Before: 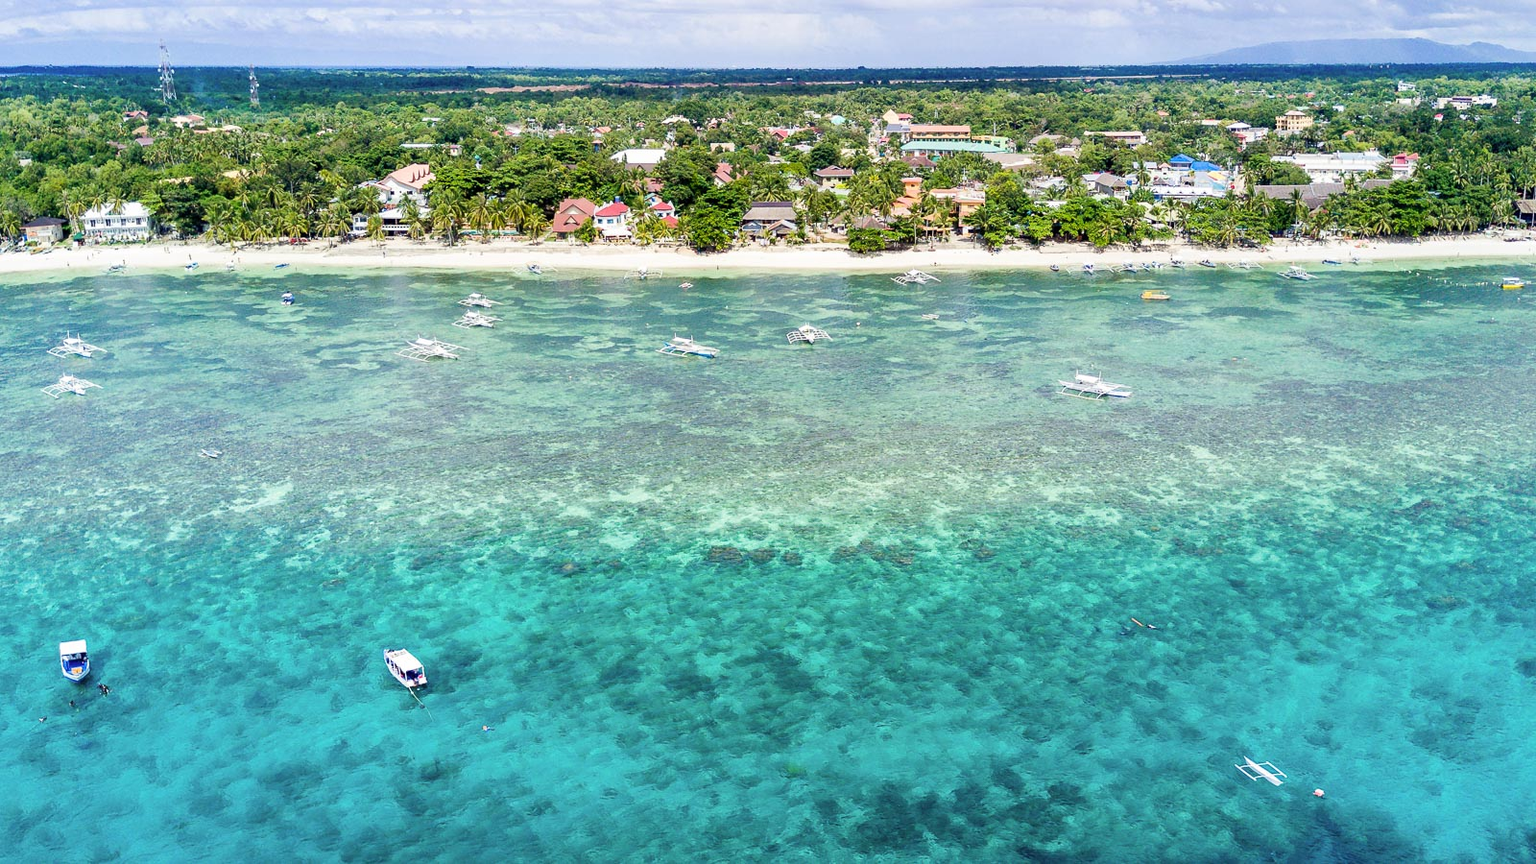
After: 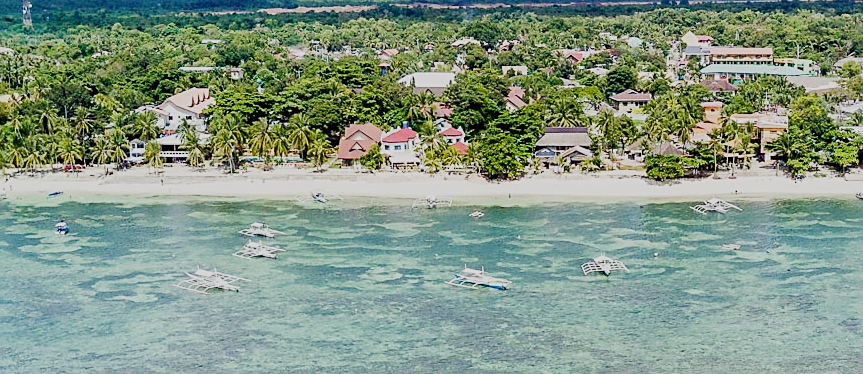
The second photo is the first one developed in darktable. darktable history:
crop: left 14.926%, top 9.247%, right 31.112%, bottom 49.183%
sharpen: on, module defaults
filmic rgb: black relative exposure -16 EV, white relative exposure 6.14 EV, hardness 5.24, preserve chrominance no, color science v4 (2020), iterations of high-quality reconstruction 0
